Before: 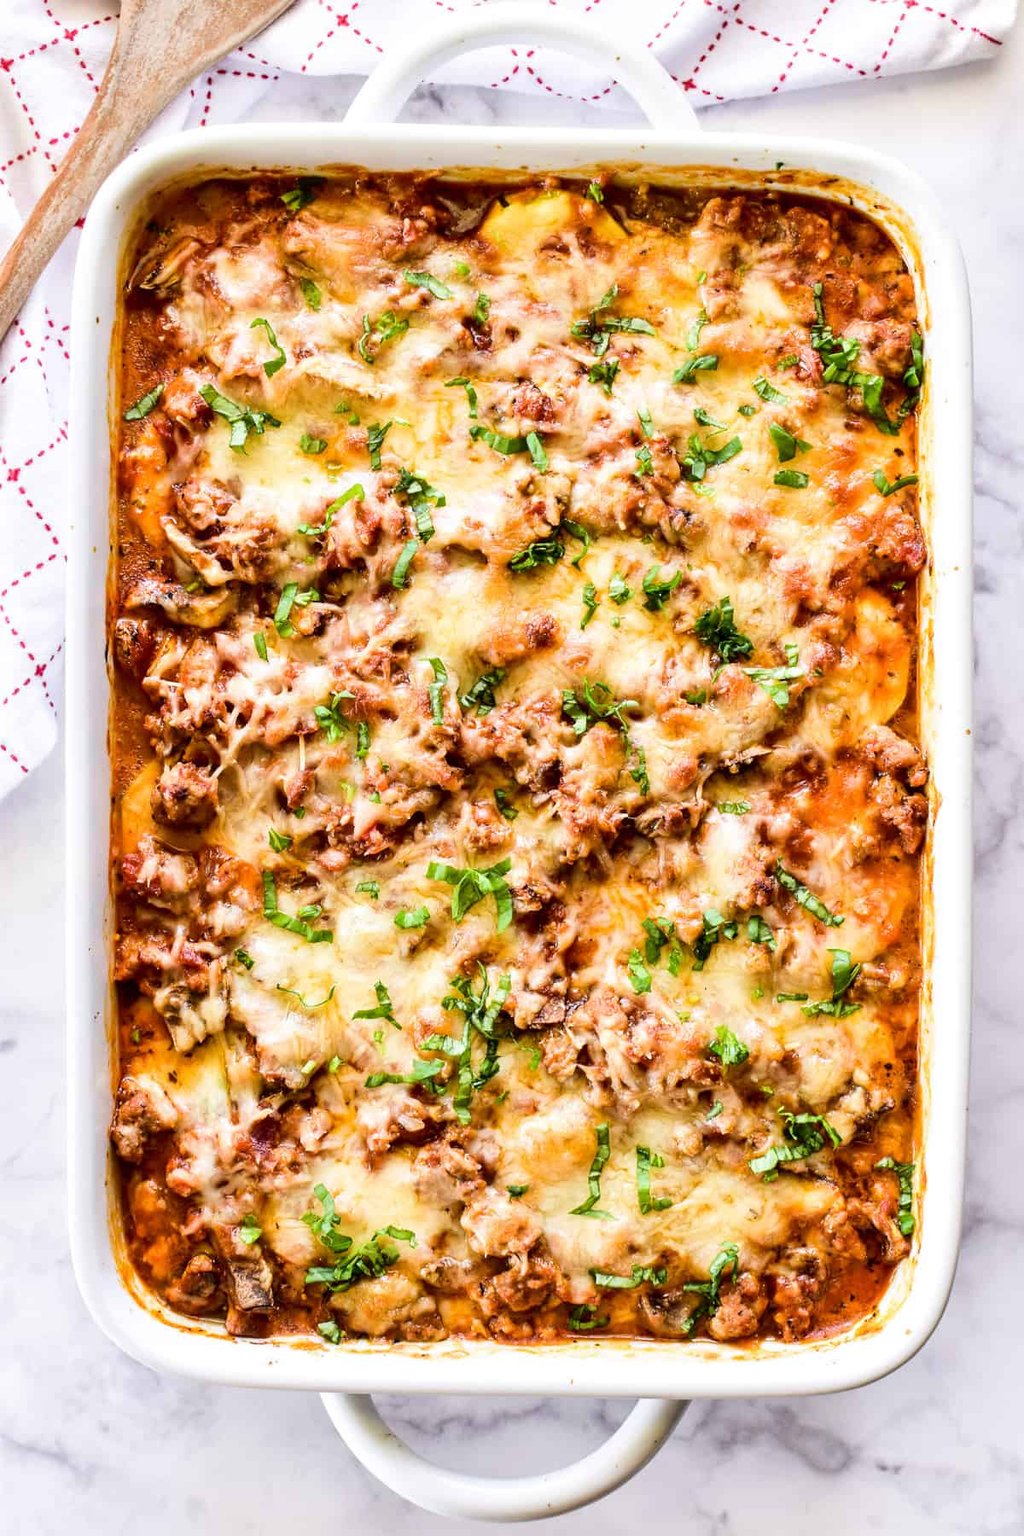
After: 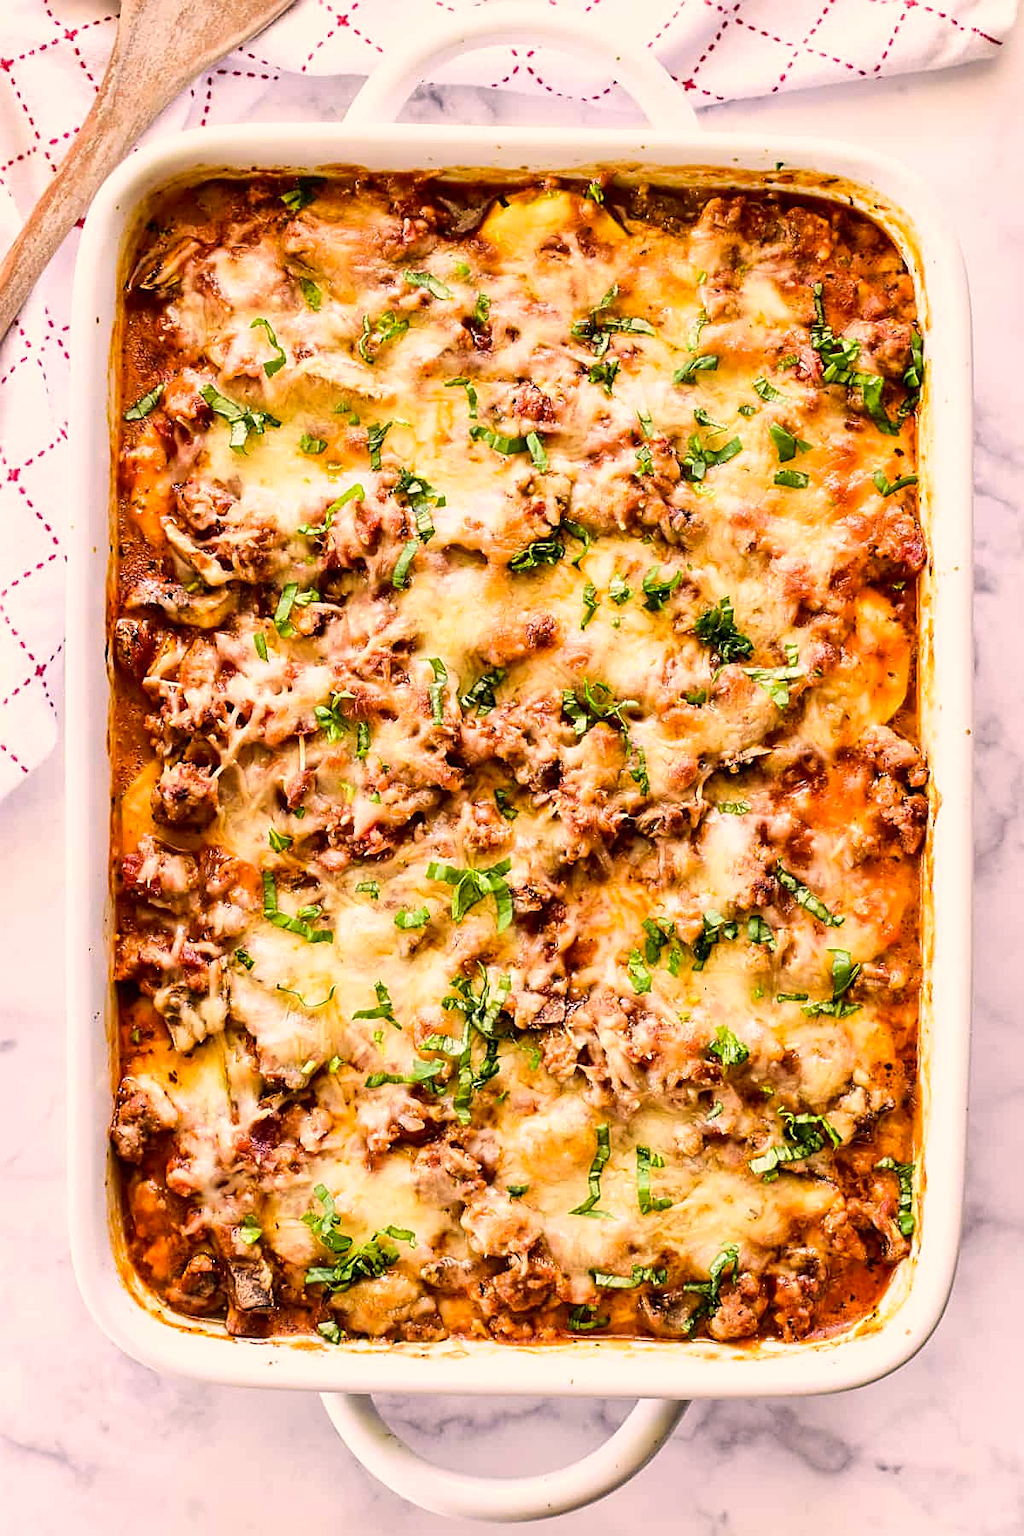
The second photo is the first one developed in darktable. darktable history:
color correction: highlights a* 11.96, highlights b* 11.58
sharpen: on, module defaults
